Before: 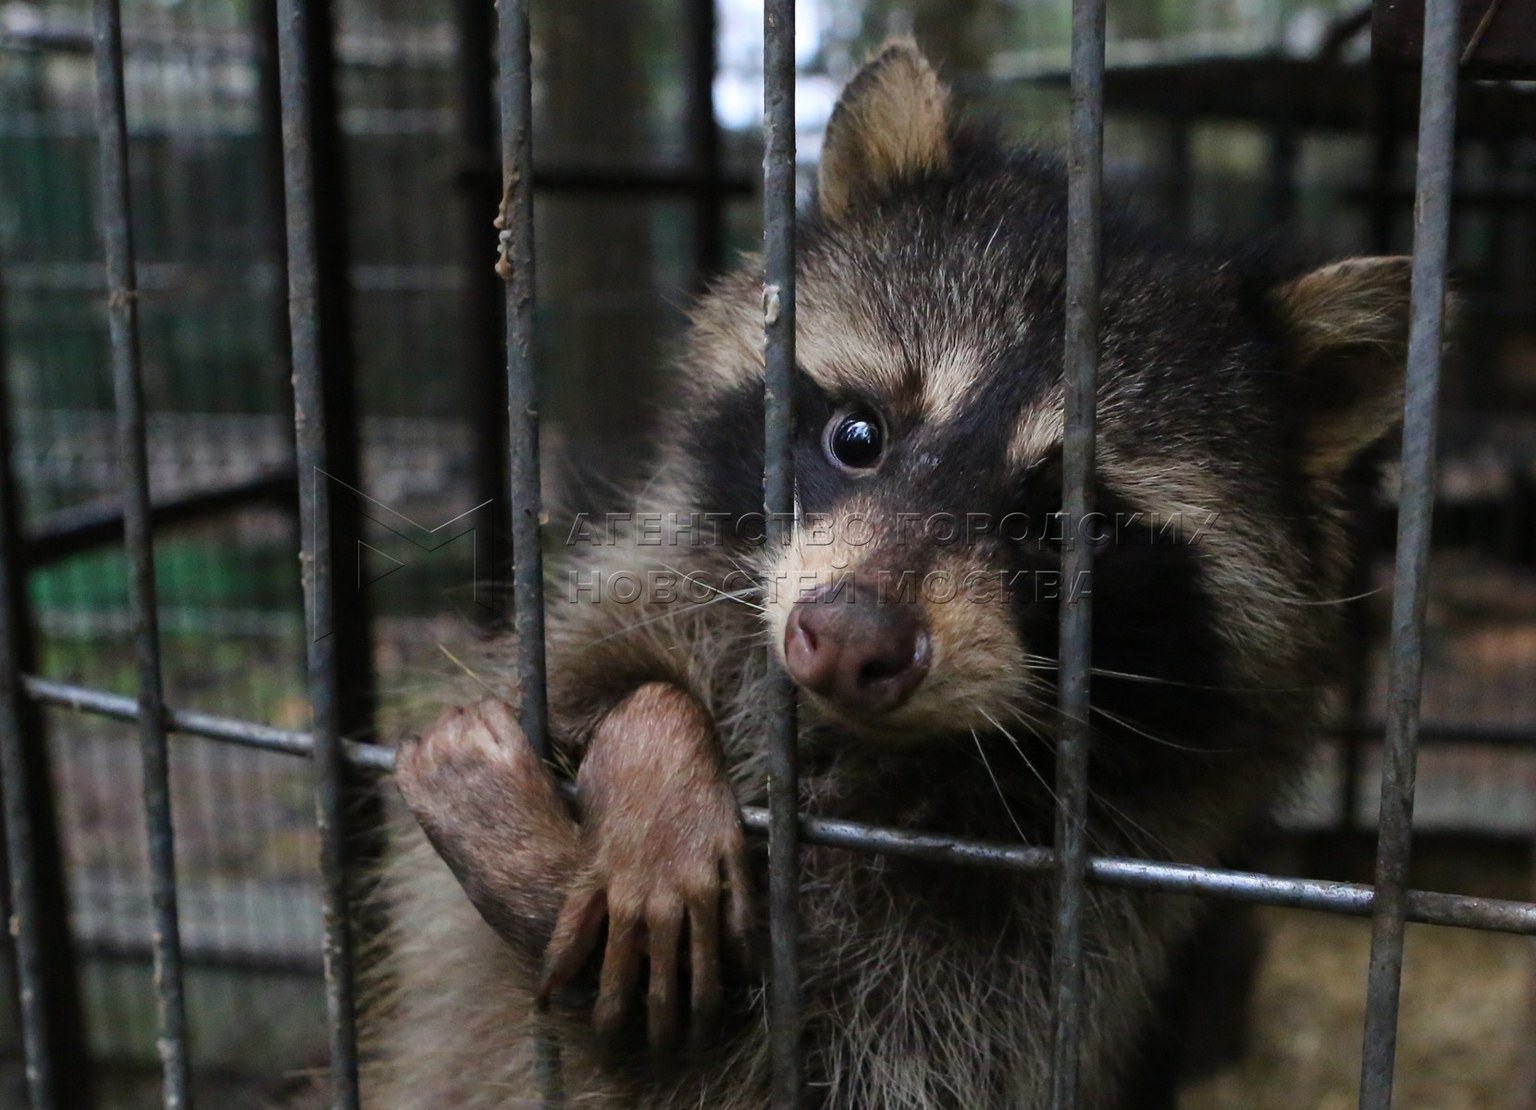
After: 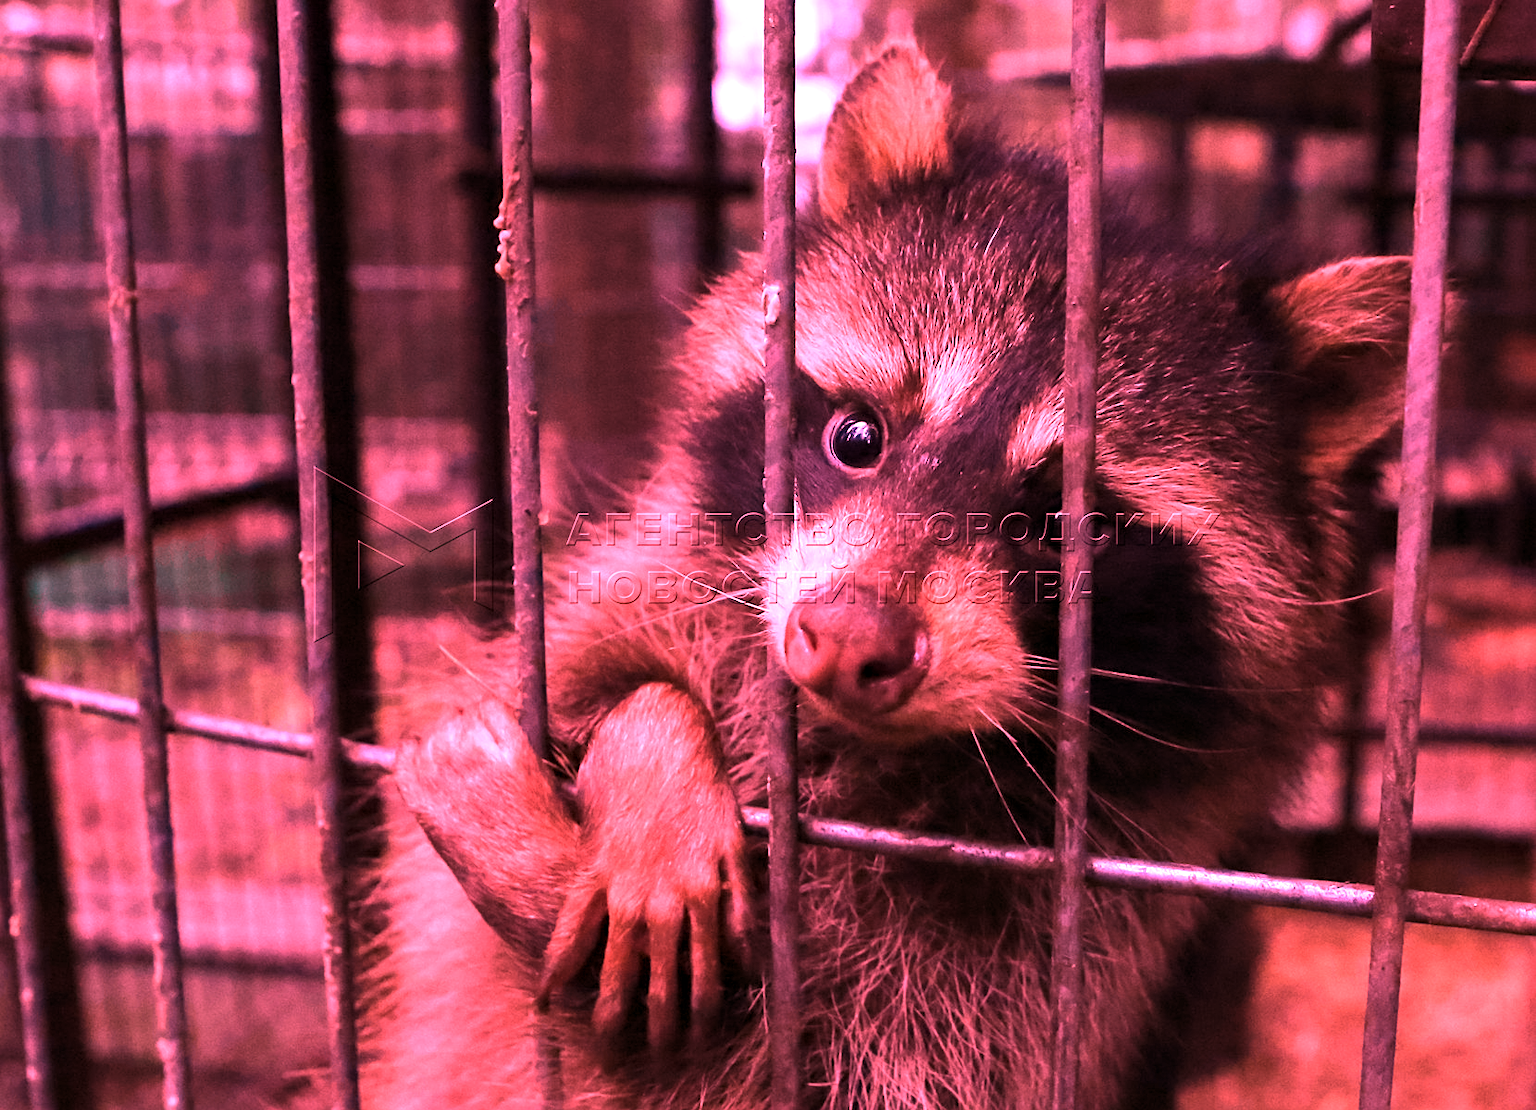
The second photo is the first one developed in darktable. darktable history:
color calibration: illuminant F (fluorescent), F source F9 (Cool White Deluxe 4150 K) – high CRI, x 0.374, y 0.373, temperature 4158.34 K
white balance: red 2.9, blue 1.358
contrast equalizer: octaves 7, y [[0.6 ×6], [0.55 ×6], [0 ×6], [0 ×6], [0 ×6]], mix 0.15
raw chromatic aberrations: on, module defaults
denoise (profiled): strength 1.2, preserve shadows 1.8, a [-1, 0, 0], y [[0.5 ×7] ×4, [0 ×7], [0.5 ×7]], compensate highlight preservation false
sharpen: amount 0.2
